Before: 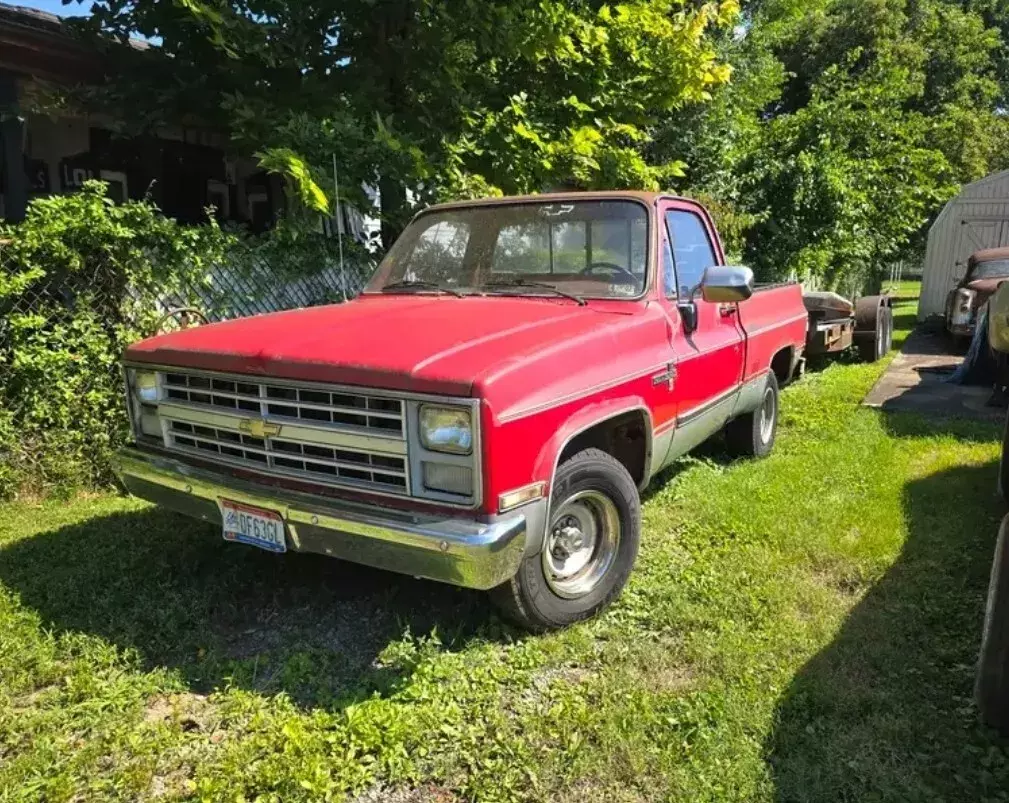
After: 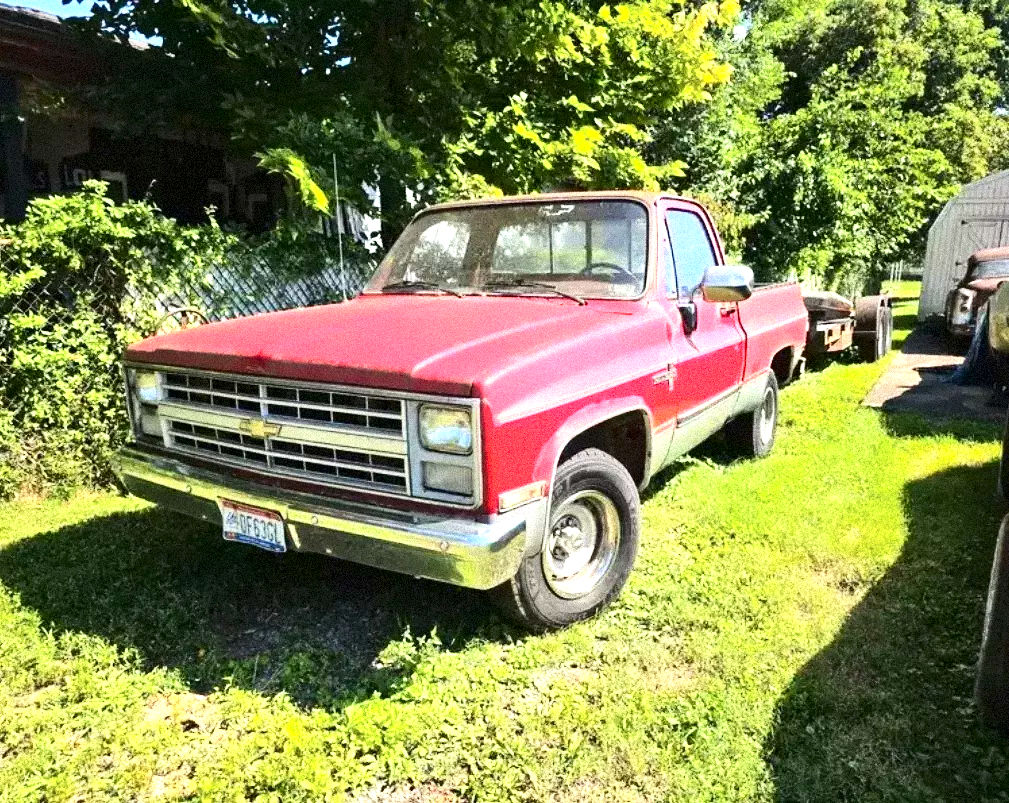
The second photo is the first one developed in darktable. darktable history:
exposure: black level correction 0.001, exposure 1.116 EV, compensate highlight preservation false
grain: strength 35%, mid-tones bias 0%
contrast brightness saturation: contrast 0.28
